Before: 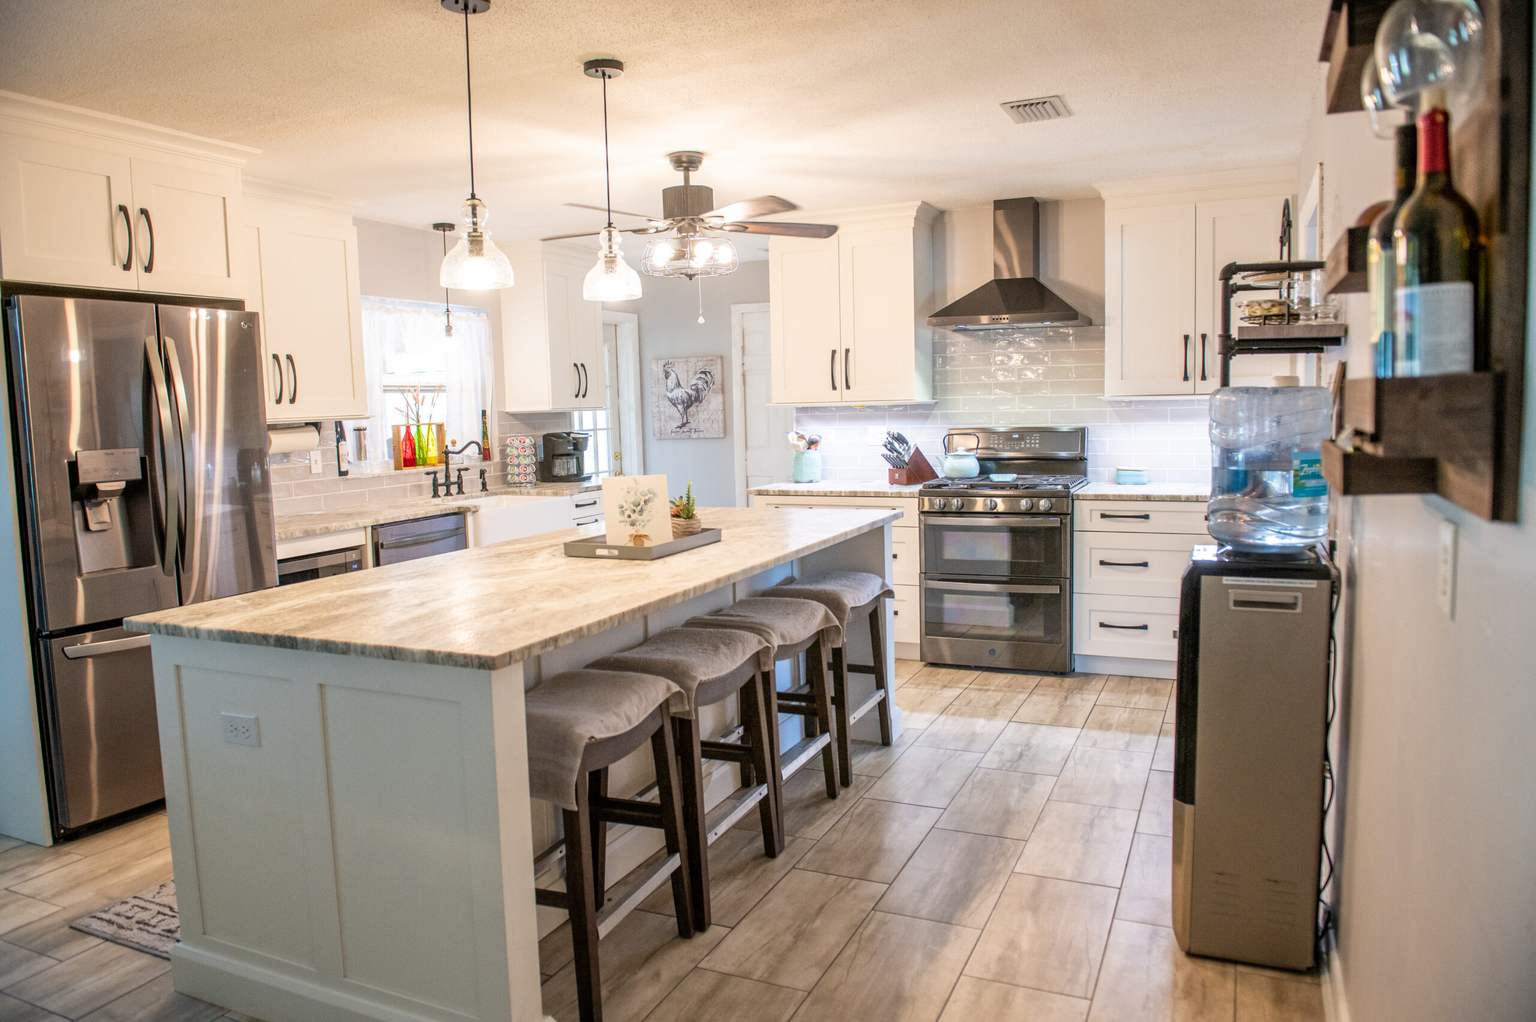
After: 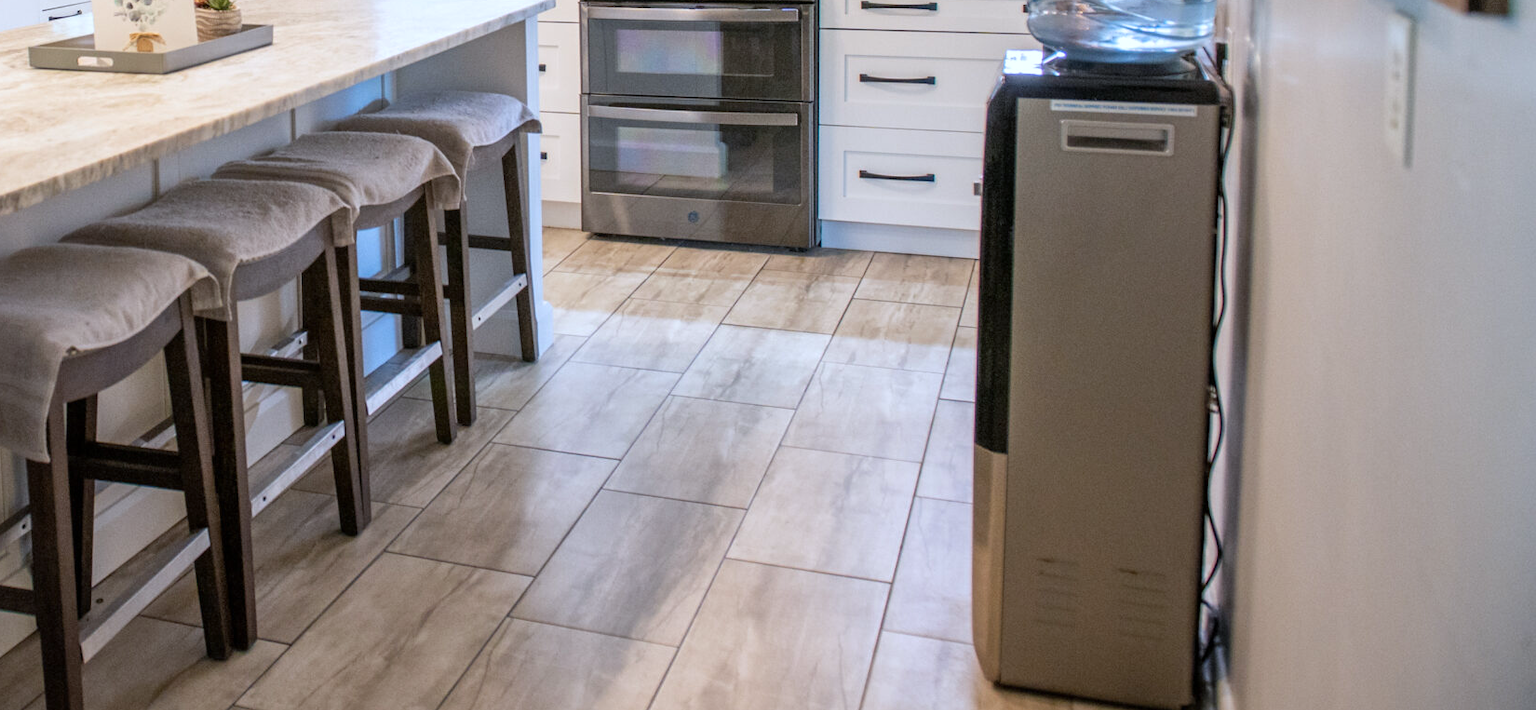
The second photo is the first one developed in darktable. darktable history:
crop and rotate: left 35.509%, top 50.238%, bottom 4.934%
color calibration: x 0.367, y 0.379, temperature 4395.86 K
